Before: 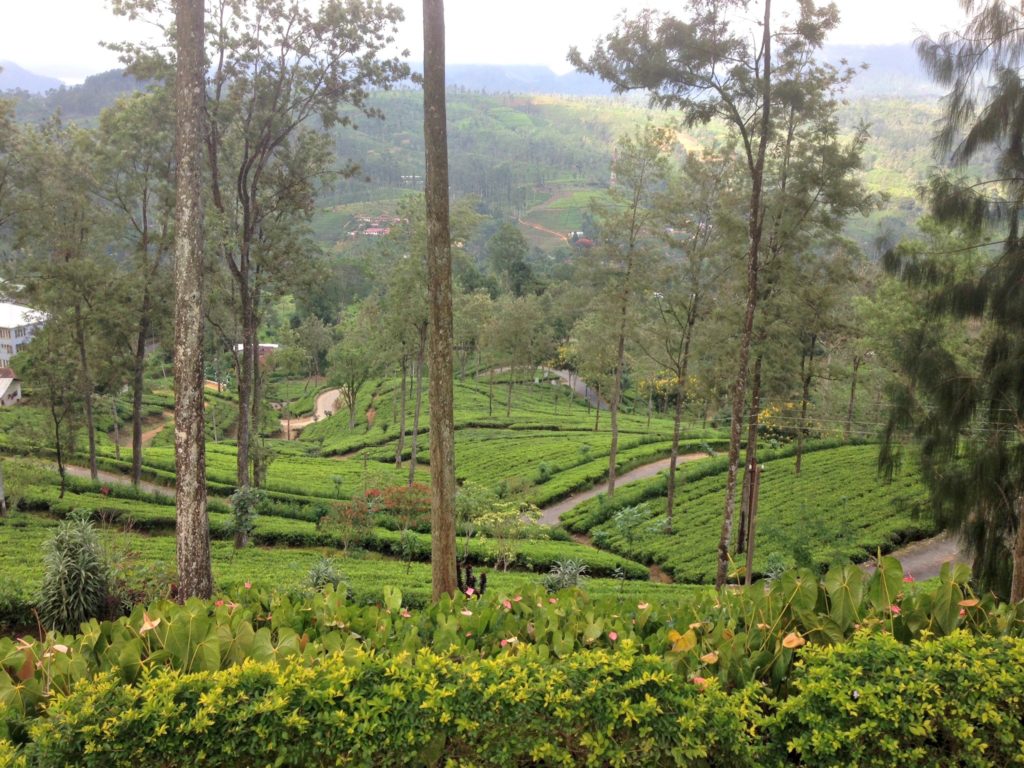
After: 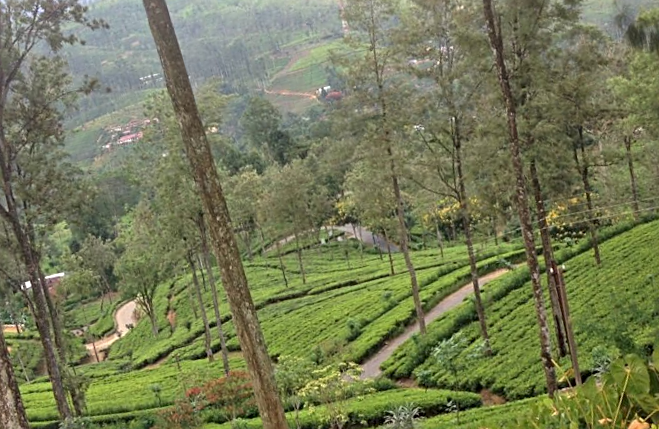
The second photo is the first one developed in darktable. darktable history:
sharpen: on, module defaults
crop: left 18.479%, right 12.2%, bottom 13.971%
rotate and perspective: rotation -14.8°, crop left 0.1, crop right 0.903, crop top 0.25, crop bottom 0.748
local contrast: mode bilateral grid, contrast 20, coarseness 50, detail 120%, midtone range 0.2
